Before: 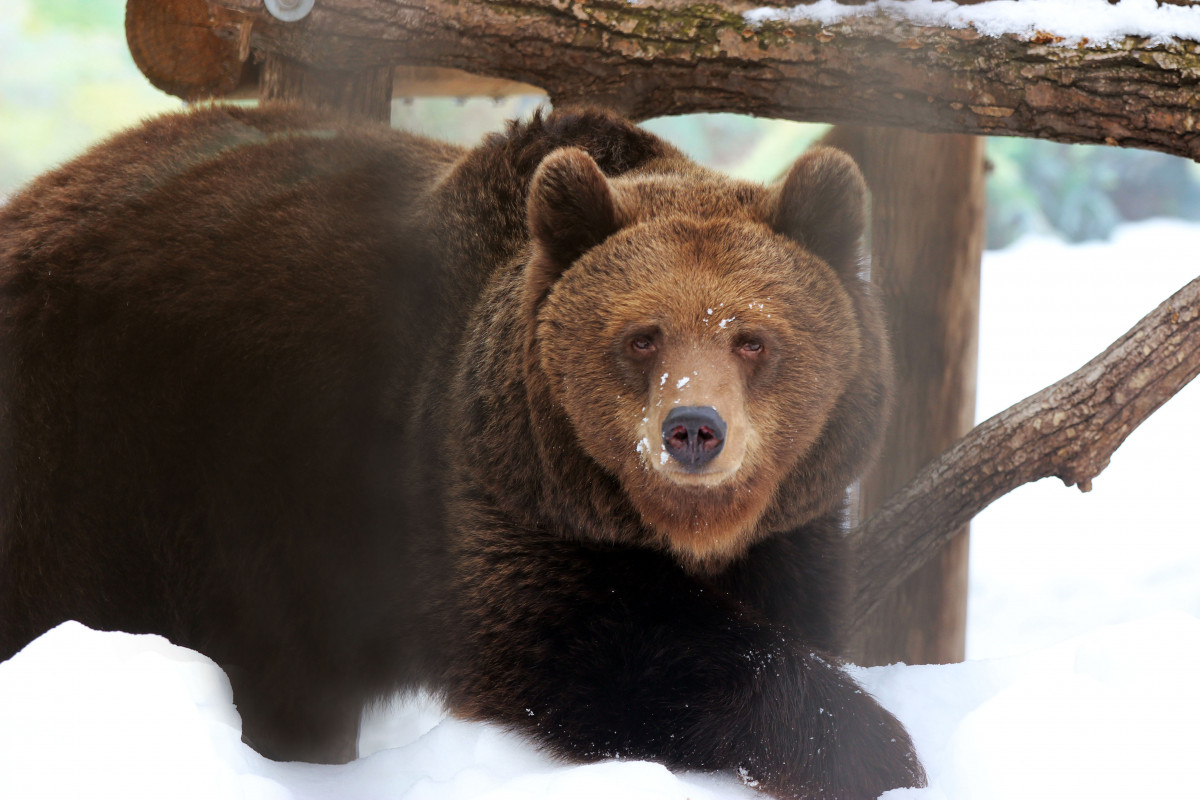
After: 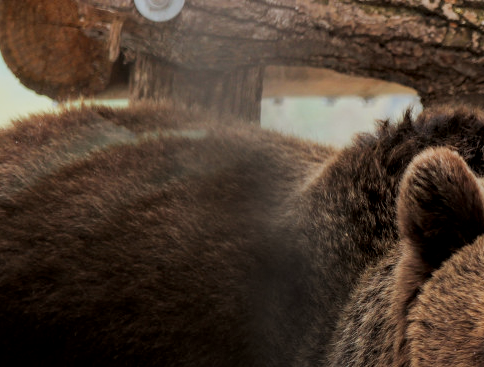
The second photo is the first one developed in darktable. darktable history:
crop and rotate: left 10.869%, top 0.051%, right 48.793%, bottom 54.042%
filmic rgb: black relative exposure -7.65 EV, white relative exposure 4.56 EV, threshold 5.98 EV, hardness 3.61, enable highlight reconstruction true
local contrast: detail 130%
